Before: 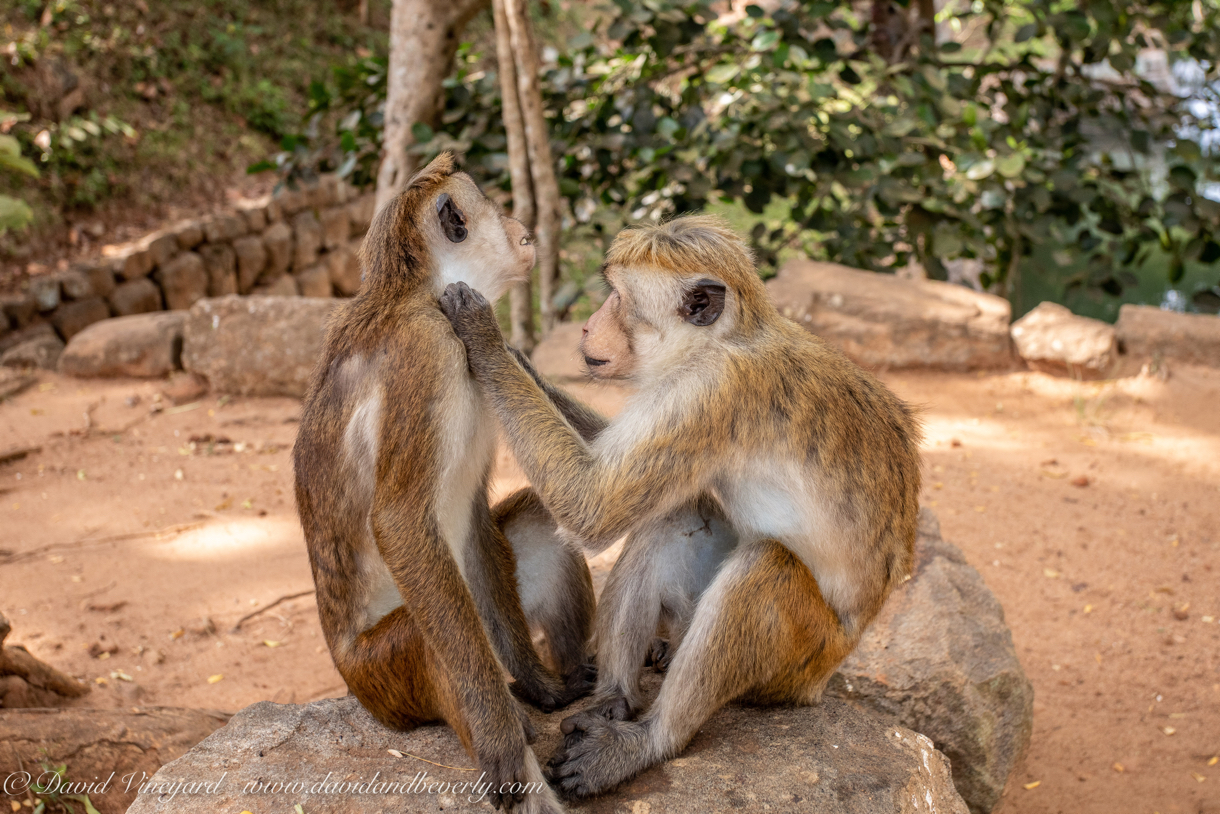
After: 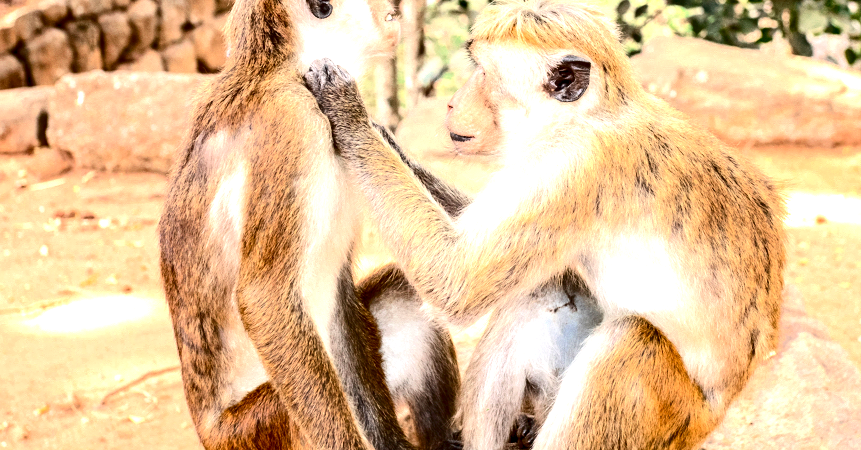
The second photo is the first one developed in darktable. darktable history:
crop: left 11.123%, top 27.61%, right 18.3%, bottom 17.034%
exposure: black level correction 0.001, exposure 2 EV, compensate highlight preservation false
tone equalizer: on, module defaults
contrast brightness saturation: contrast 0.32, brightness -0.08, saturation 0.17
color zones: curves: ch0 [(0, 0.5) (0.125, 0.4) (0.25, 0.5) (0.375, 0.4) (0.5, 0.4) (0.625, 0.35) (0.75, 0.35) (0.875, 0.5)]; ch1 [(0, 0.35) (0.125, 0.45) (0.25, 0.35) (0.375, 0.35) (0.5, 0.35) (0.625, 0.35) (0.75, 0.45) (0.875, 0.35)]; ch2 [(0, 0.6) (0.125, 0.5) (0.25, 0.5) (0.375, 0.6) (0.5, 0.6) (0.625, 0.5) (0.75, 0.5) (0.875, 0.5)]
base curve: curves: ch0 [(0, 0) (0.303, 0.277) (1, 1)]
